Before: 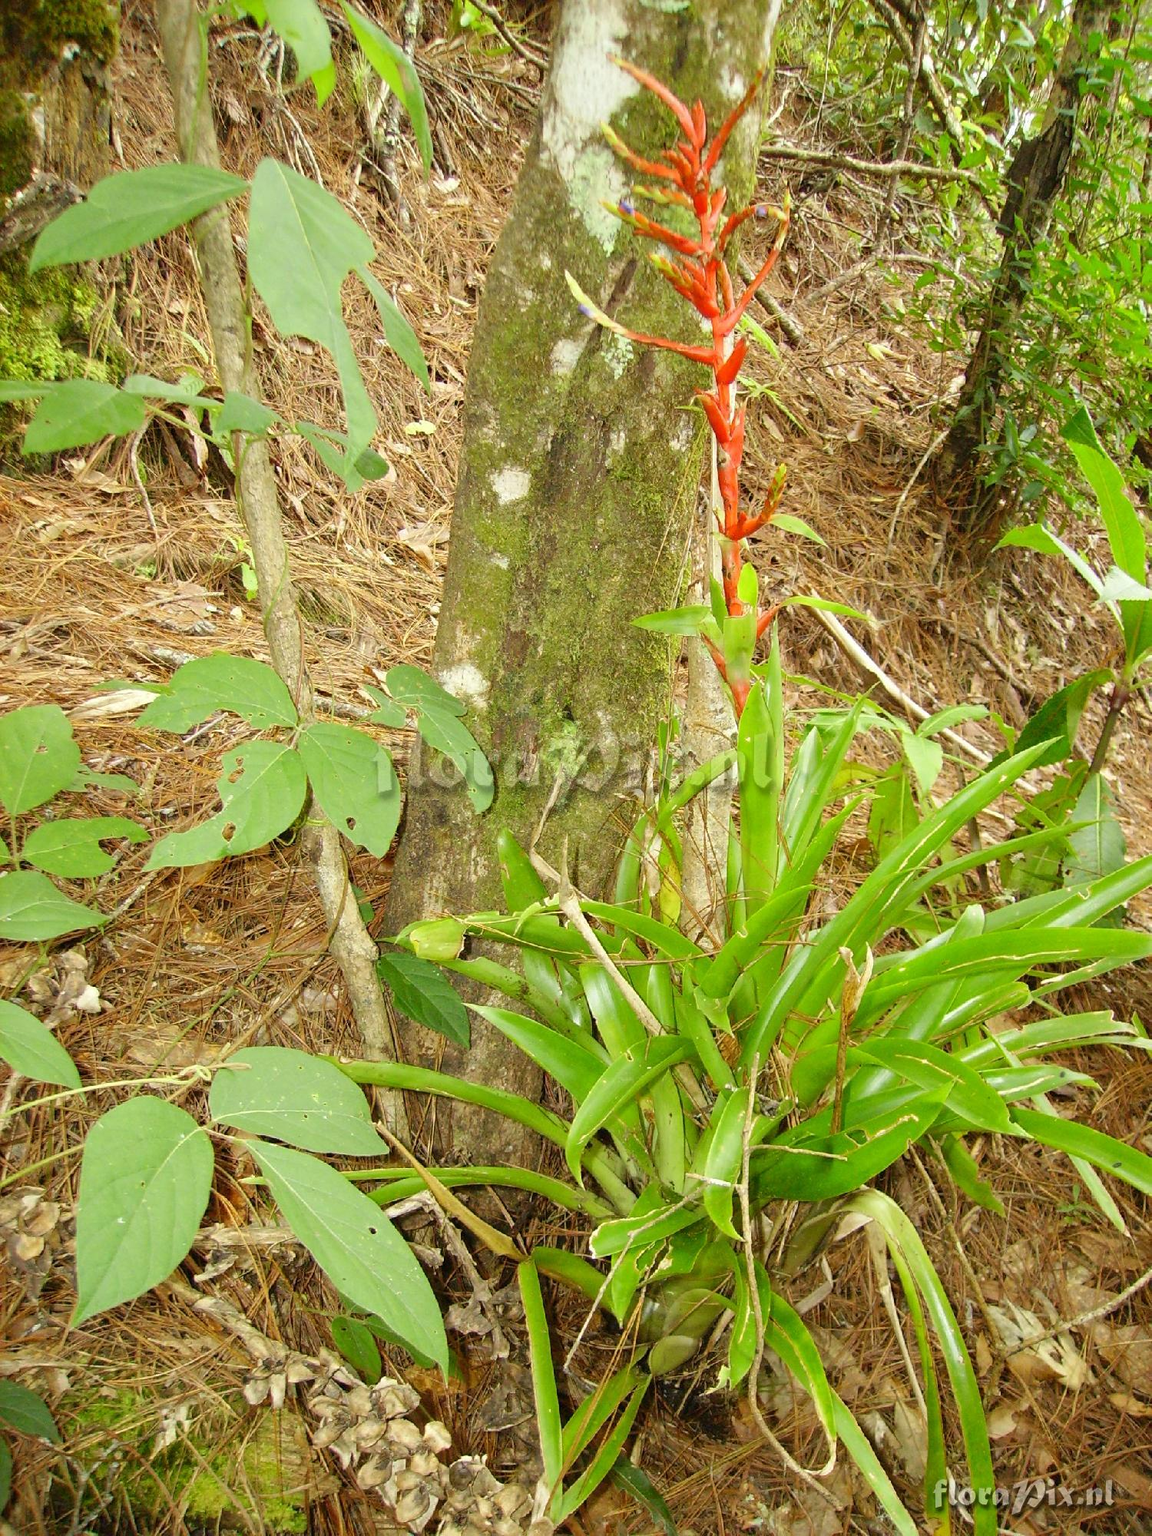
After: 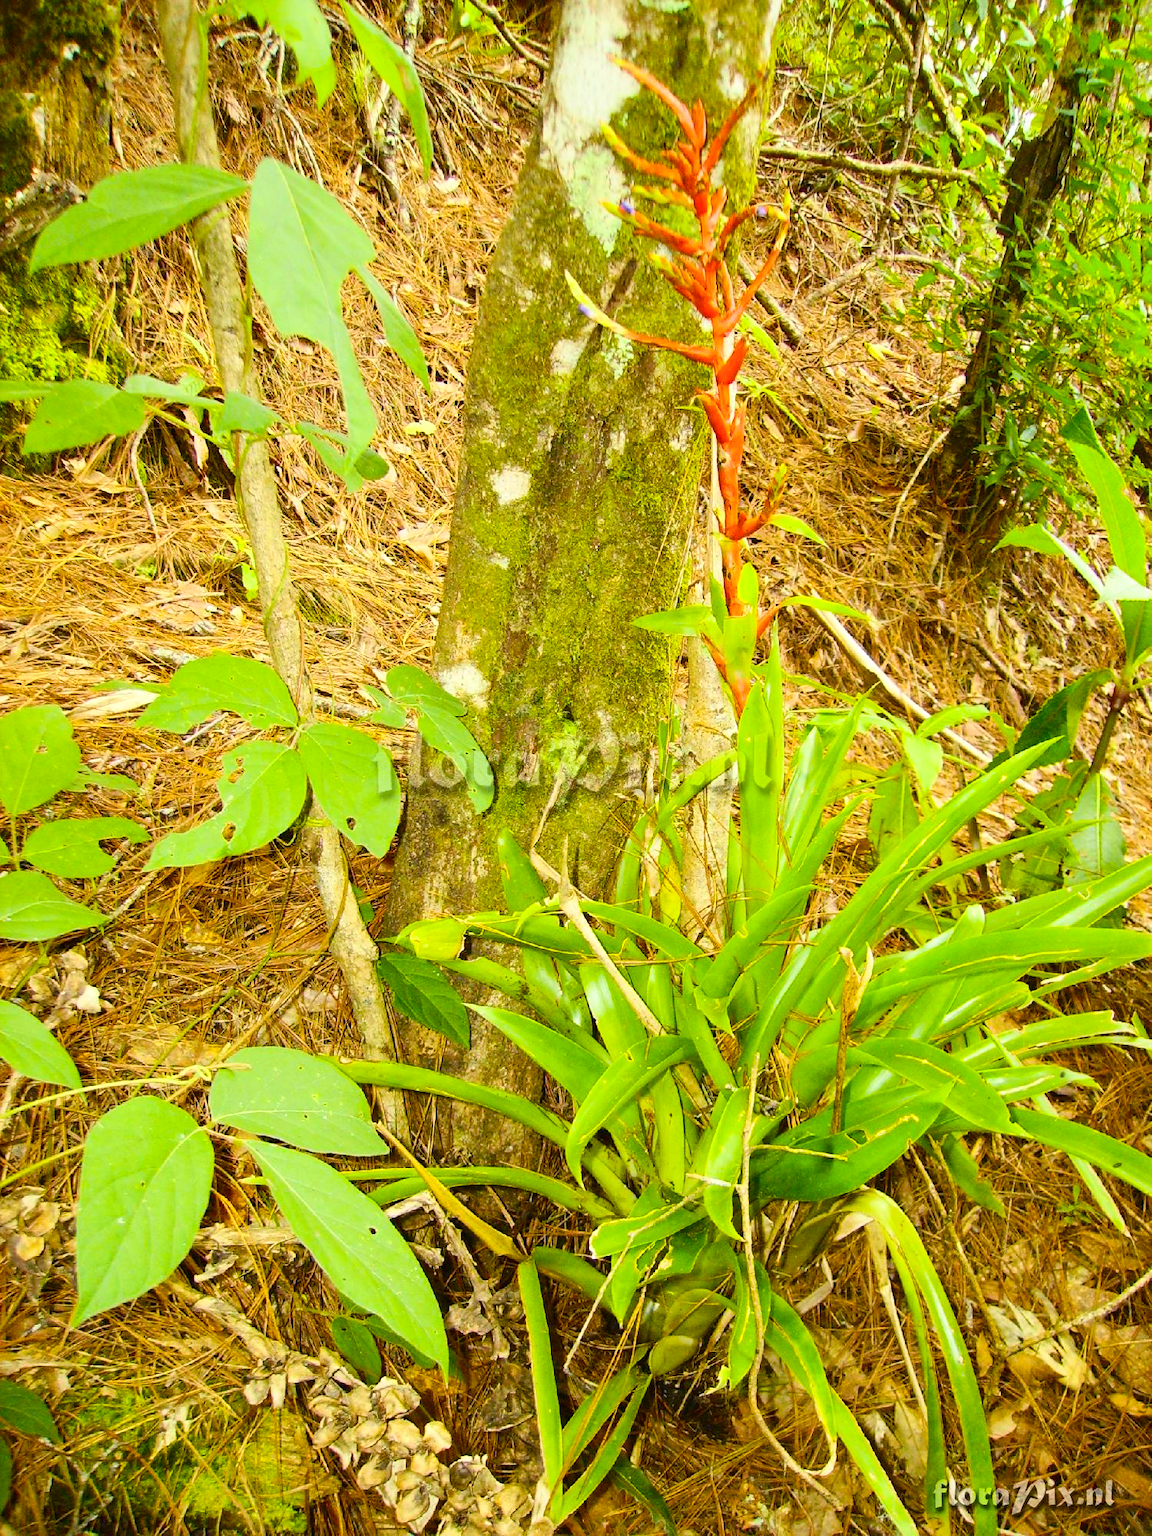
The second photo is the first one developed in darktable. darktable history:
contrast brightness saturation: contrast 0.236, brightness 0.089
color balance rgb: linear chroma grading › global chroma 49.889%, perceptual saturation grading › global saturation 1.761%, perceptual saturation grading › highlights -2.595%, perceptual saturation grading › mid-tones 3.438%, perceptual saturation grading › shadows 7.648%, global vibrance 9.842%
